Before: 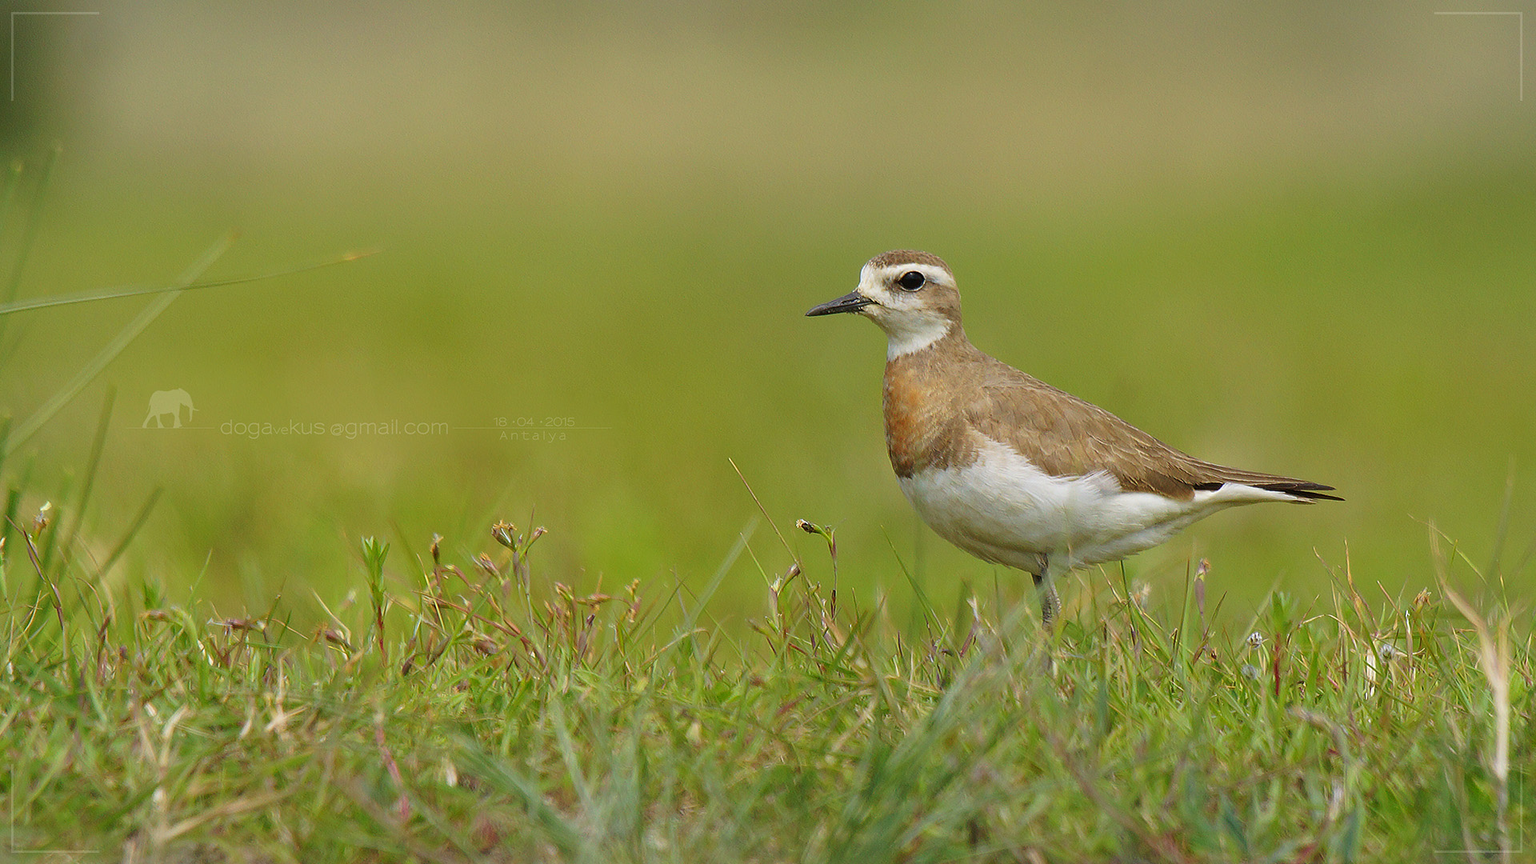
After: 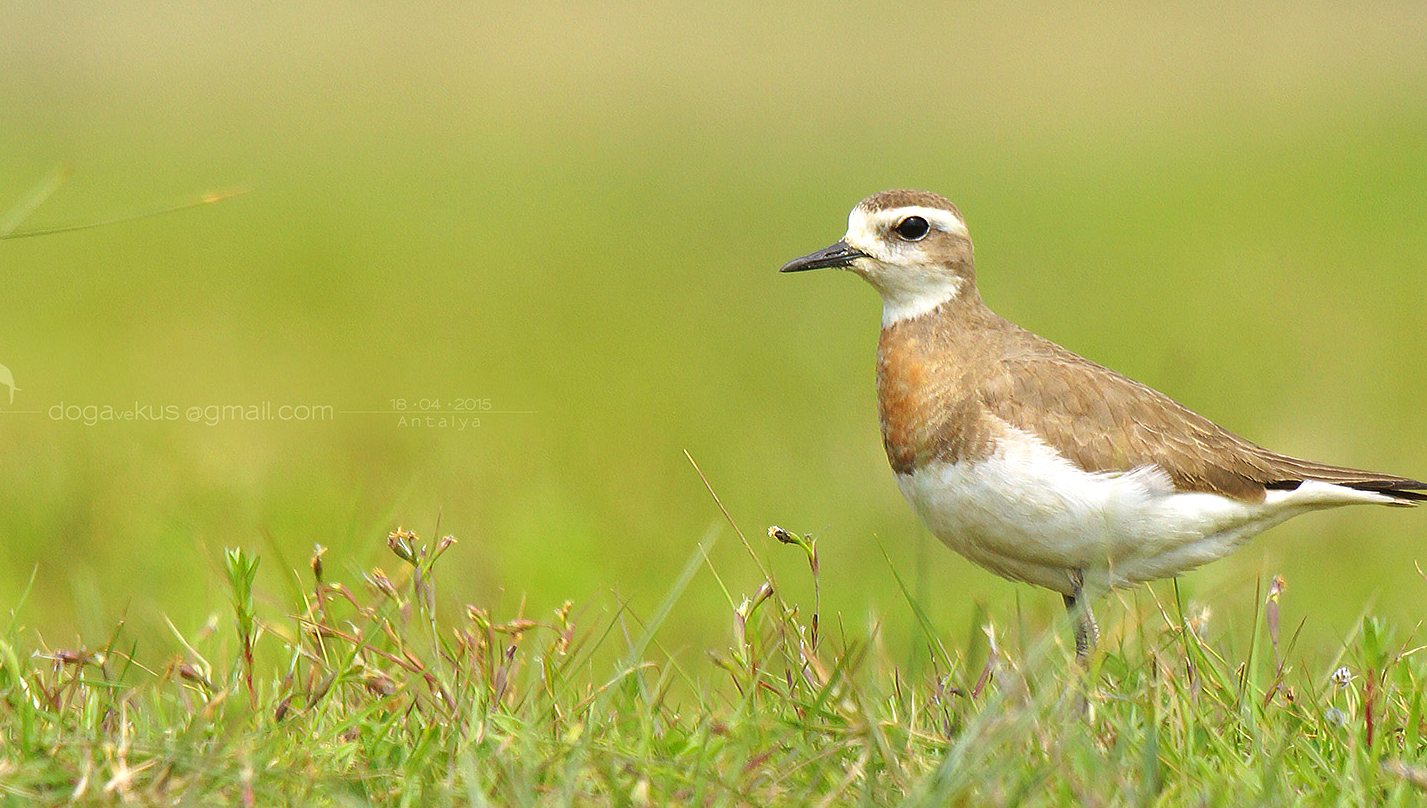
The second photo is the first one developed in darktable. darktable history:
exposure: exposure 0.7 EV, compensate highlight preservation false
crop and rotate: left 11.857%, top 11.468%, right 13.783%, bottom 13.675%
